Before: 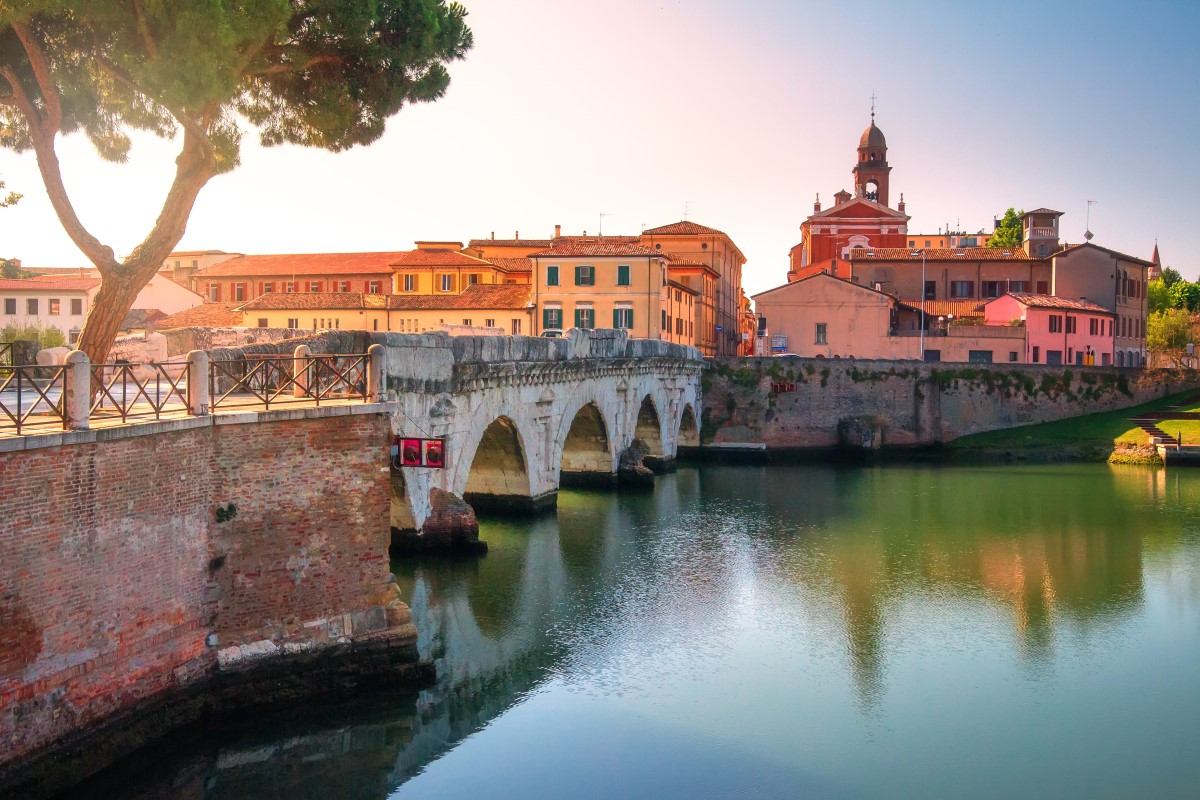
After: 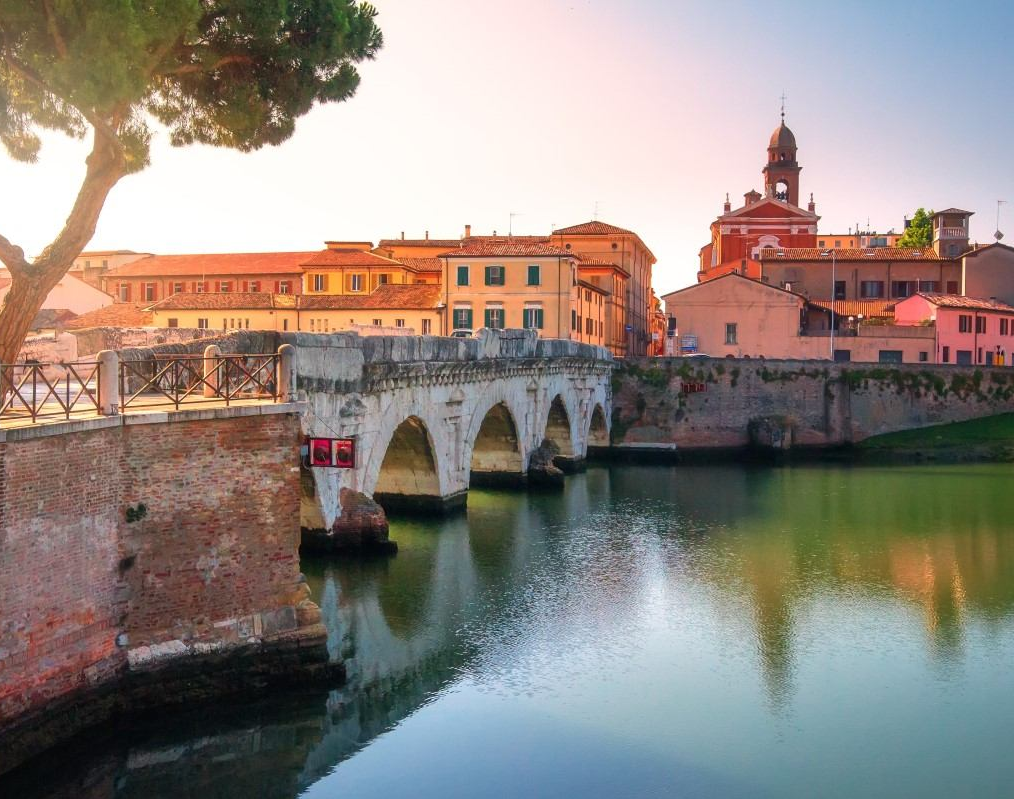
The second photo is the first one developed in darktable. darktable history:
crop: left 7.568%, right 7.872%
